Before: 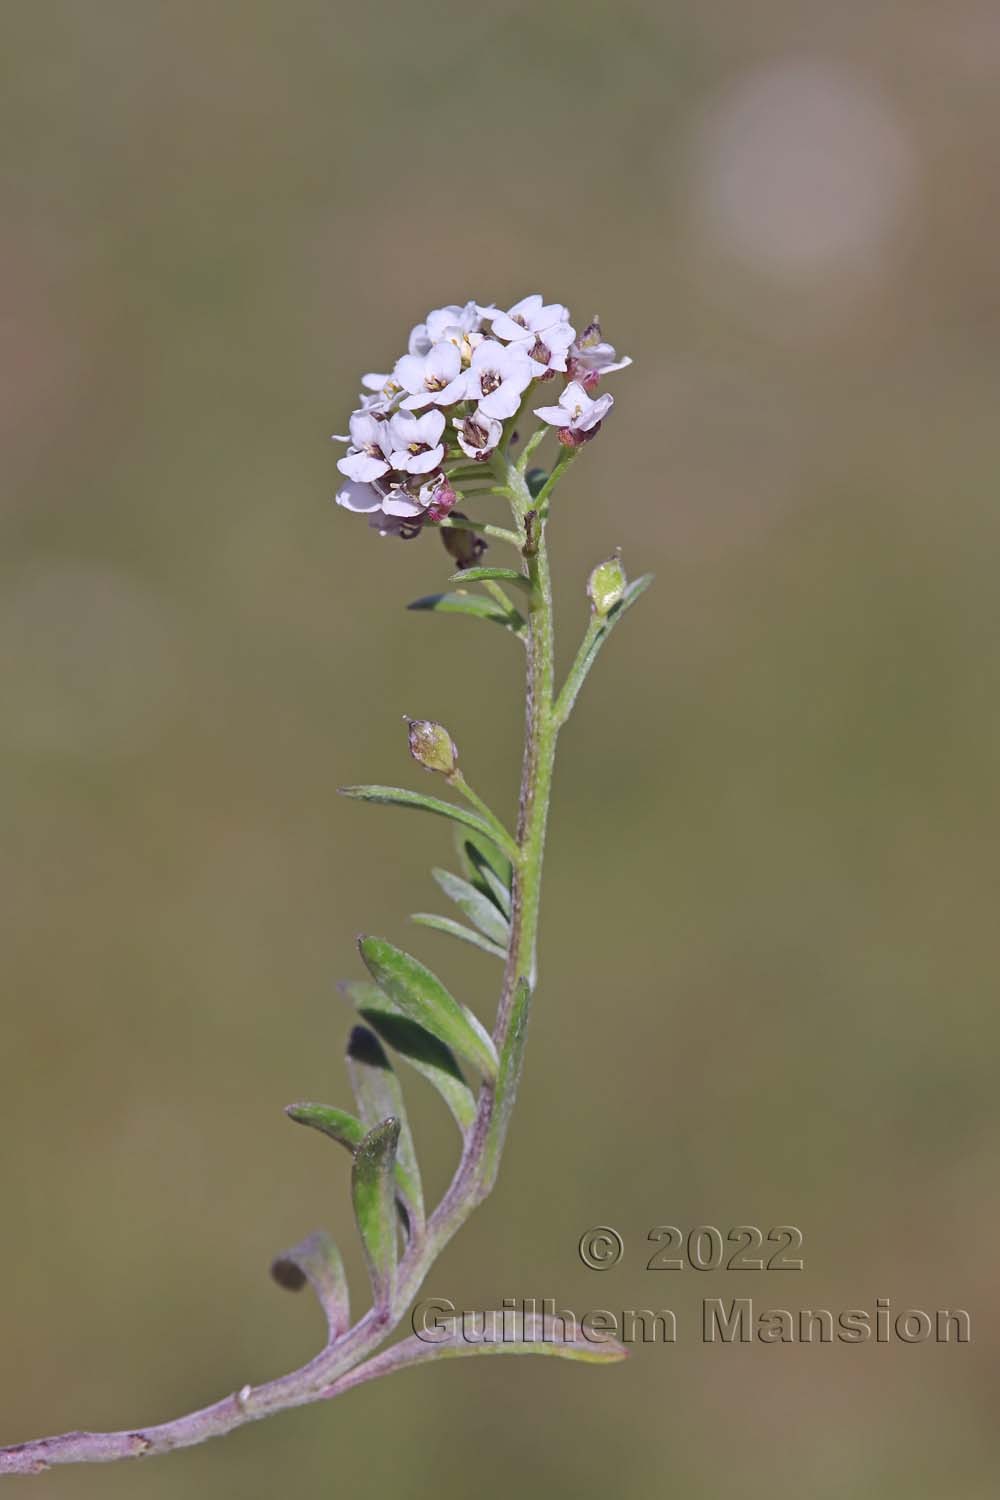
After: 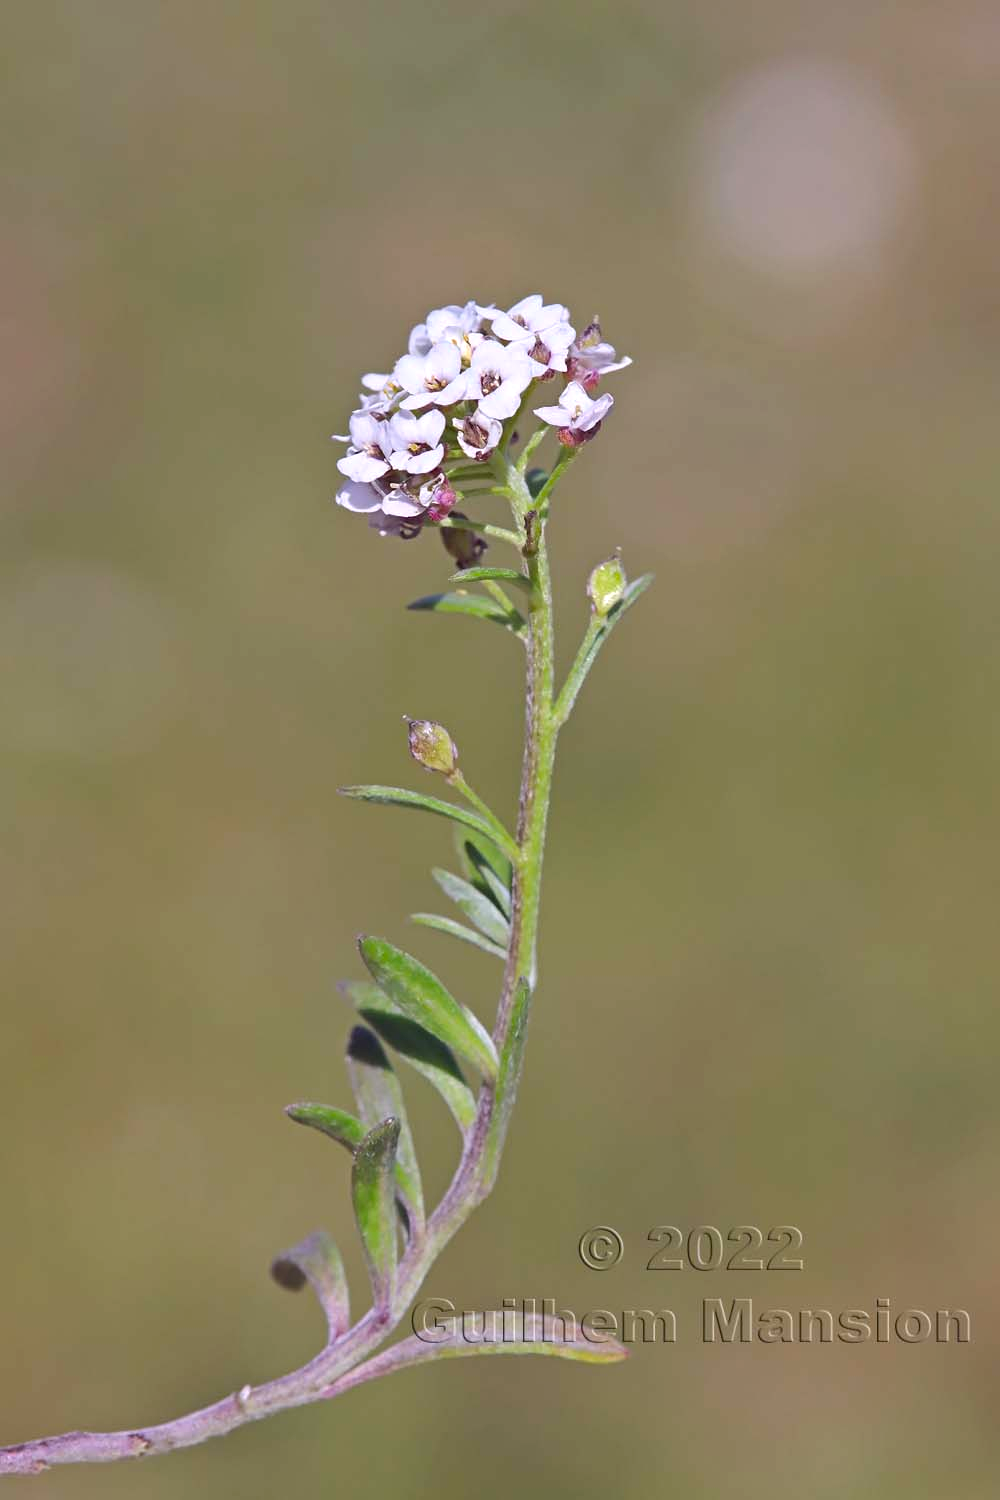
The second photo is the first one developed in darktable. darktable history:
color balance rgb: perceptual saturation grading › global saturation 19.267%
exposure: exposure 0.3 EV, compensate highlight preservation false
contrast equalizer: octaves 7, y [[0.5, 0.5, 0.472, 0.5, 0.5, 0.5], [0.5 ×6], [0.5 ×6], [0 ×6], [0 ×6]], mix -0.204
